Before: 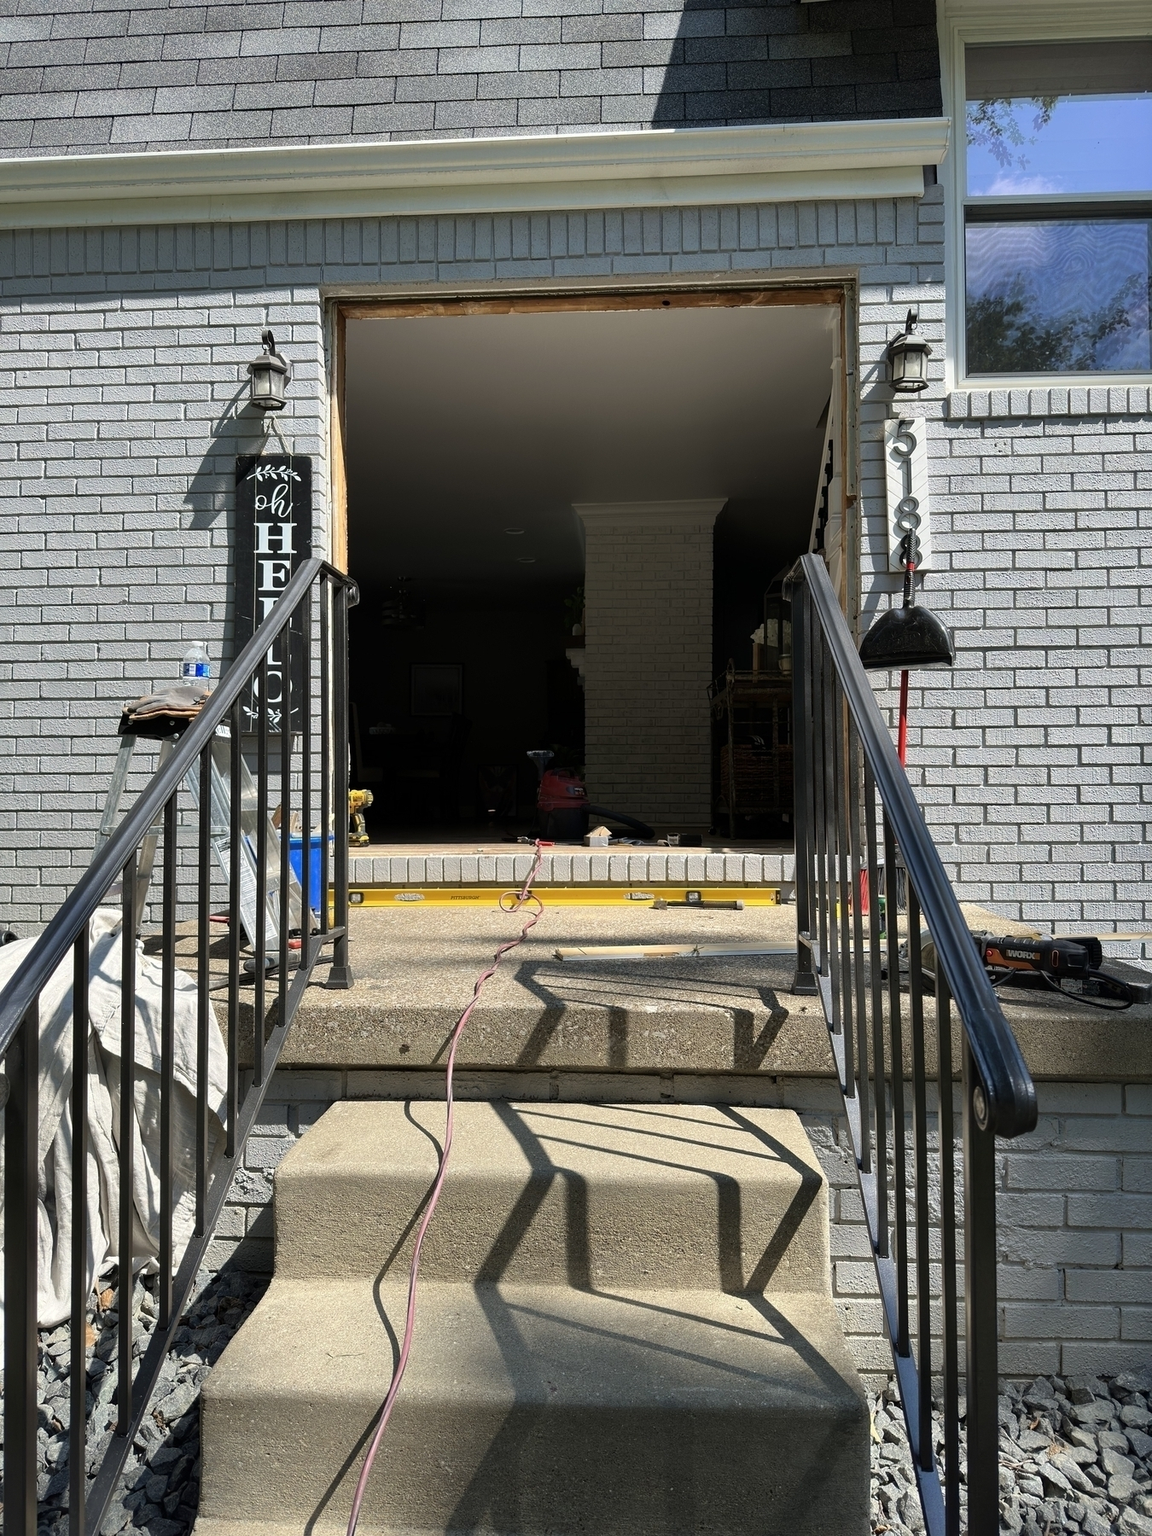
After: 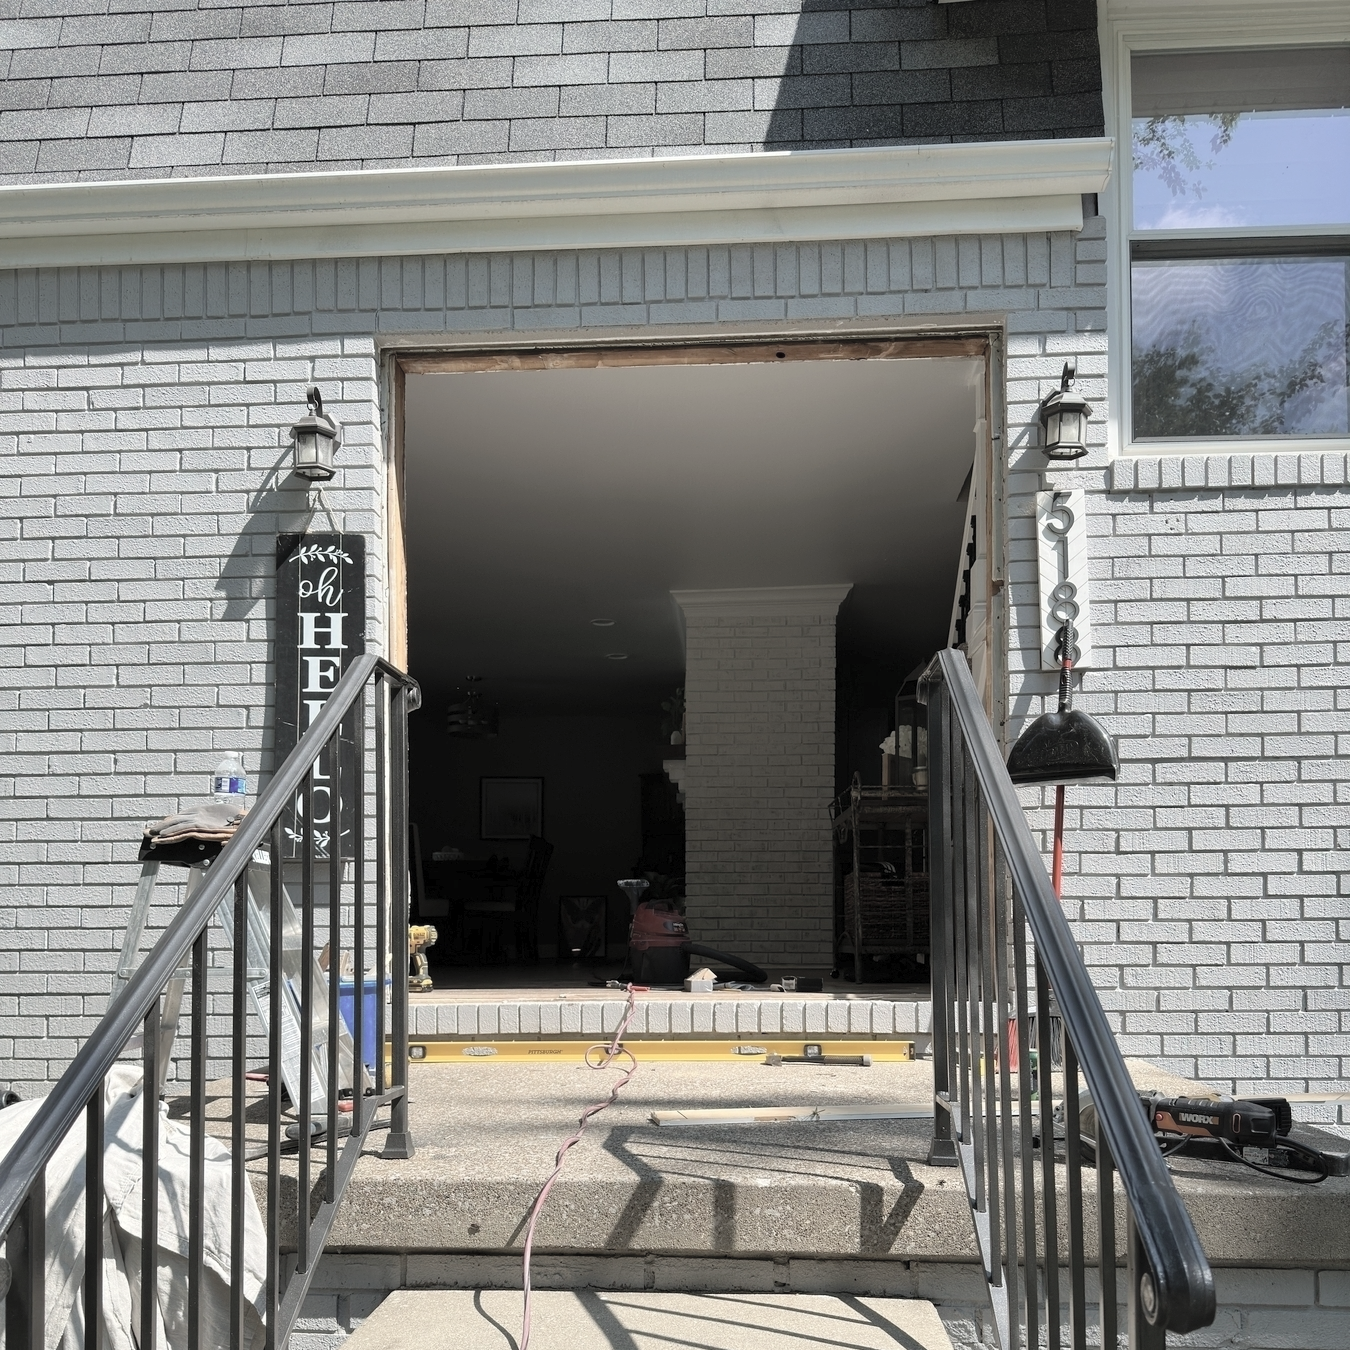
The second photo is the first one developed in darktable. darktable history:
contrast brightness saturation: brightness 0.189, saturation -0.498
crop: bottom 24.987%
